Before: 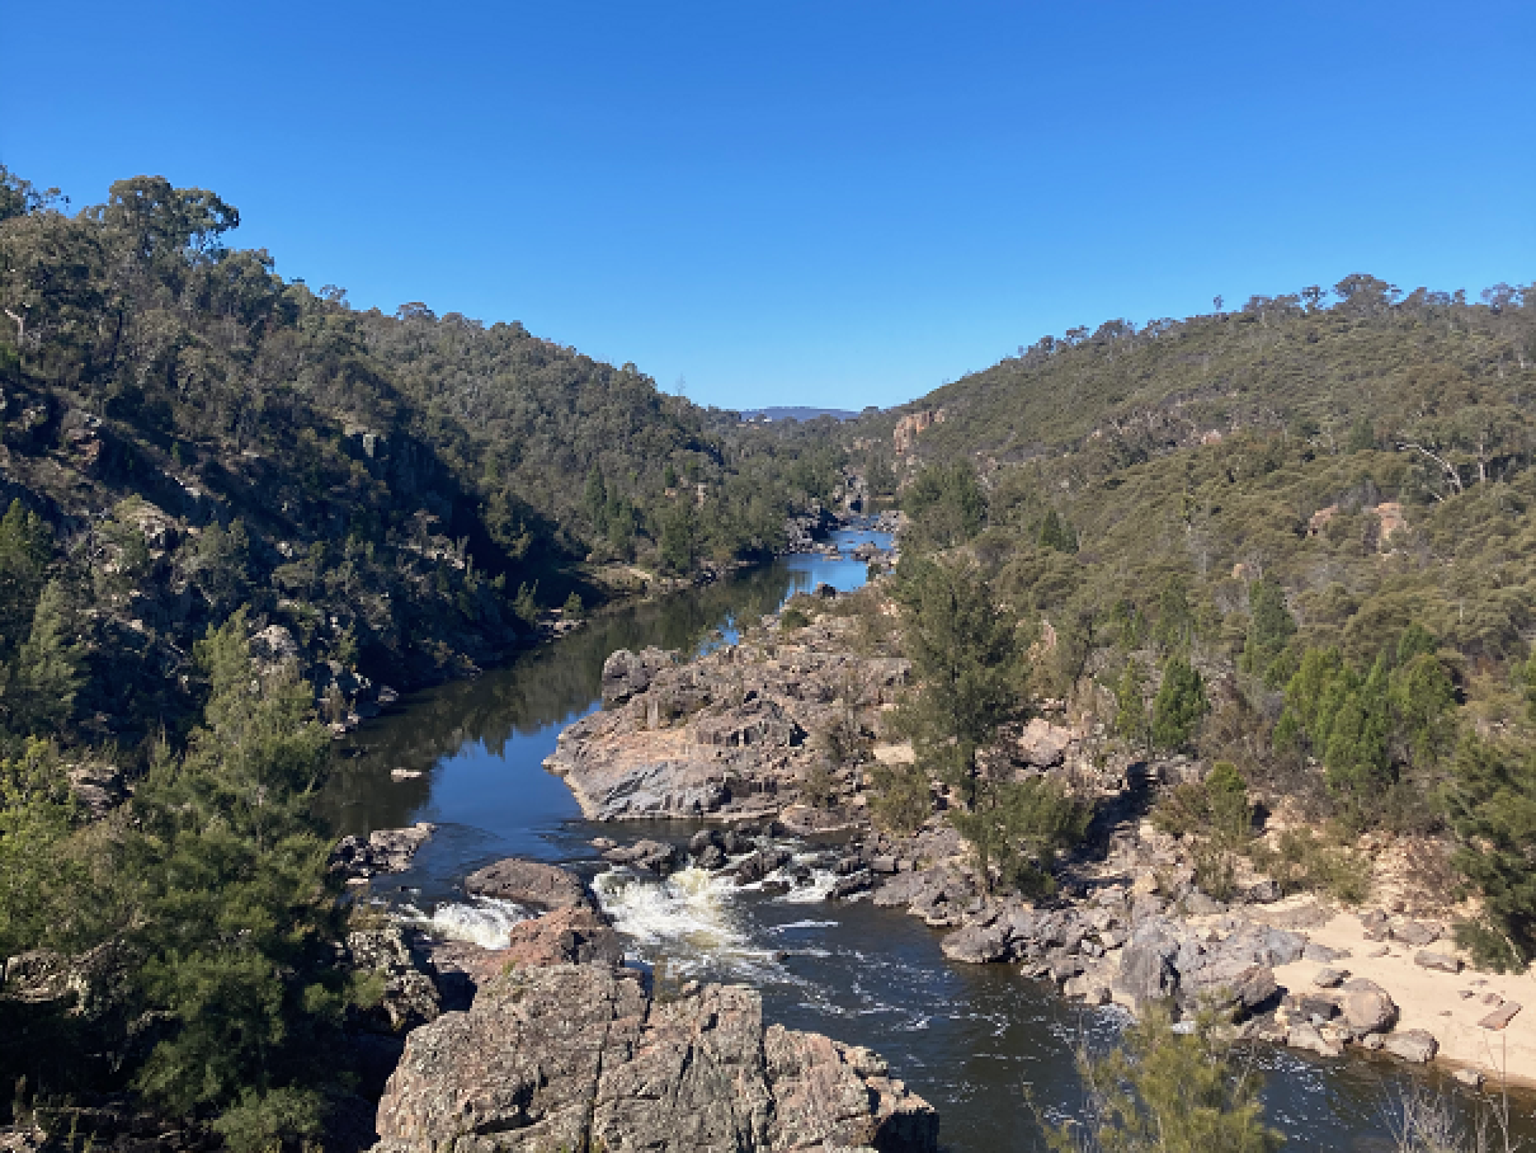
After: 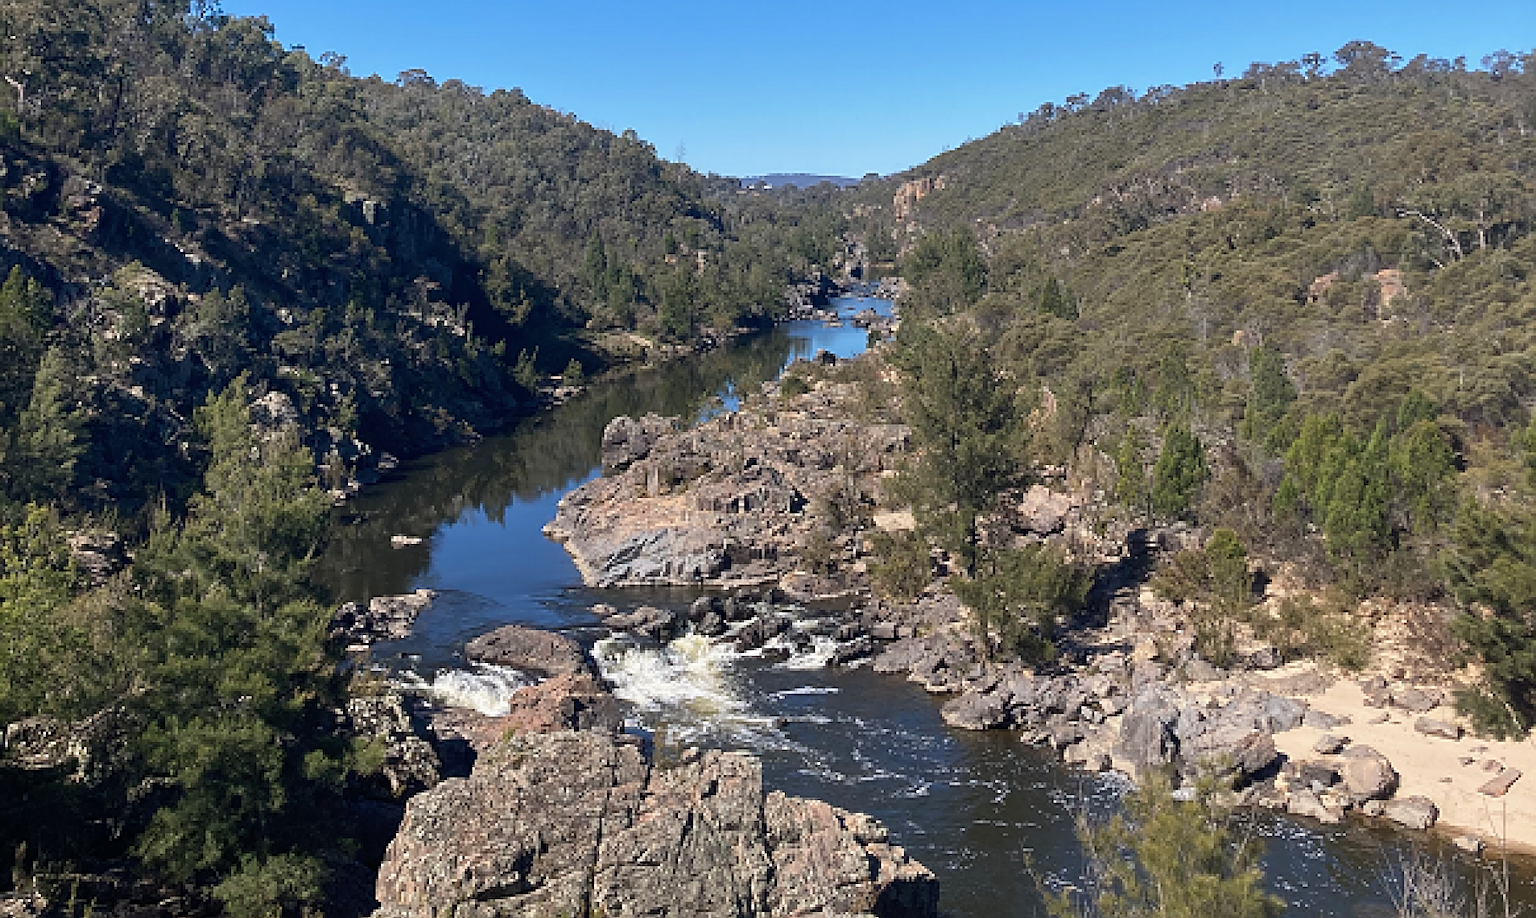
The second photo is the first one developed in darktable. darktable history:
exposure: compensate exposure bias true, compensate highlight preservation false
tone equalizer: on, module defaults
crop and rotate: top 20.292%
sharpen: on, module defaults
